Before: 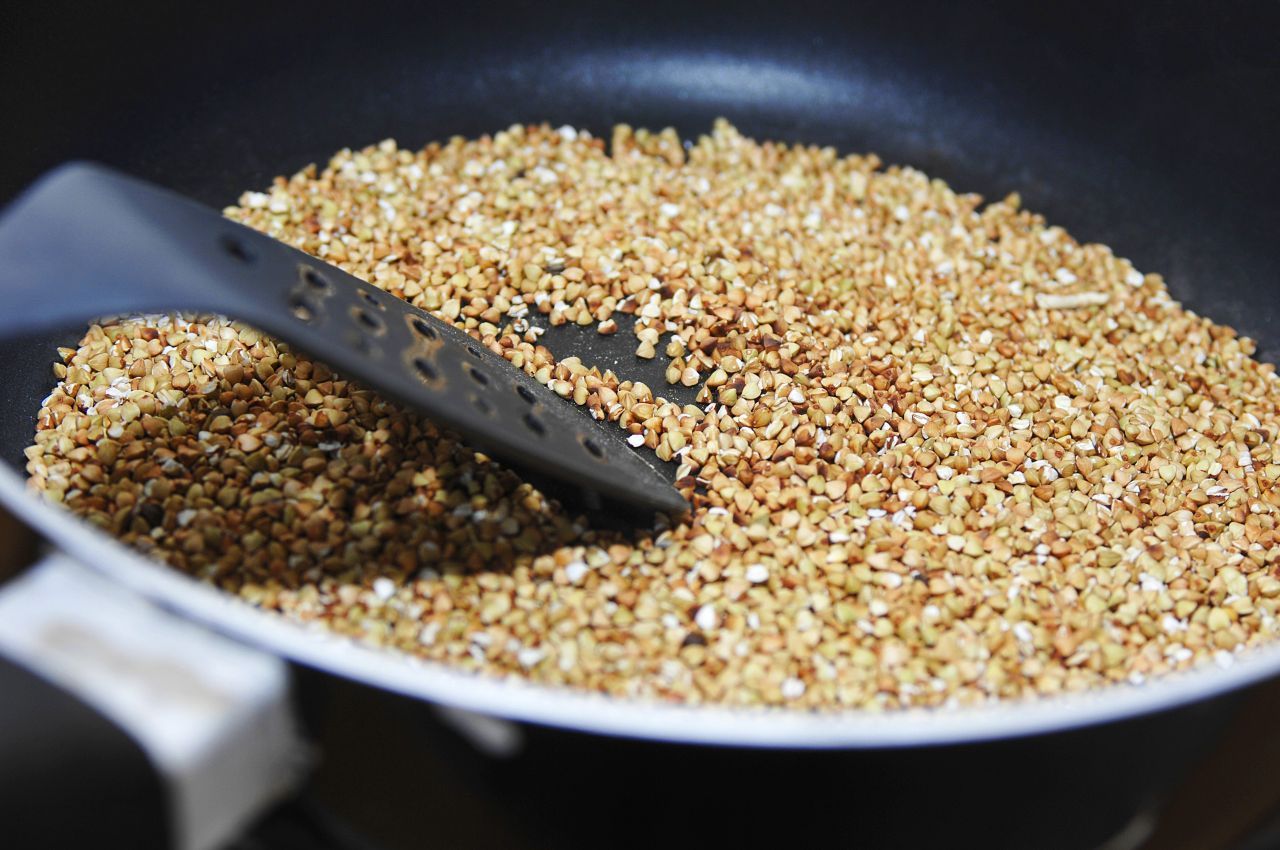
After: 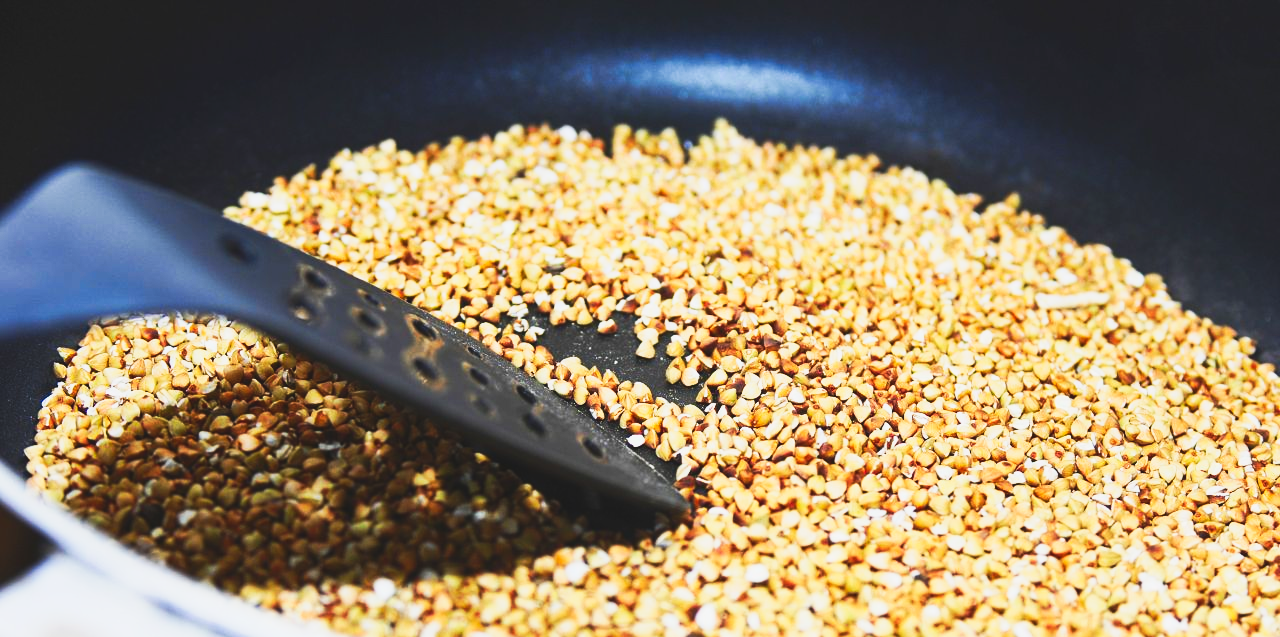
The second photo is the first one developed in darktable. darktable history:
contrast brightness saturation: contrast 0.183, saturation 0.297
exposure: black level correction -0.009, exposure 0.067 EV, compensate exposure bias true, compensate highlight preservation false
crop: bottom 24.993%
tone curve: curves: ch0 [(0, 0.038) (0.193, 0.212) (0.461, 0.502) (0.629, 0.731) (0.838, 0.916) (1, 0.967)]; ch1 [(0, 0) (0.35, 0.356) (0.45, 0.453) (0.504, 0.503) (0.532, 0.524) (0.558, 0.559) (0.735, 0.762) (1, 1)]; ch2 [(0, 0) (0.281, 0.266) (0.456, 0.469) (0.5, 0.5) (0.533, 0.545) (0.606, 0.607) (0.646, 0.654) (1, 1)], preserve colors none
